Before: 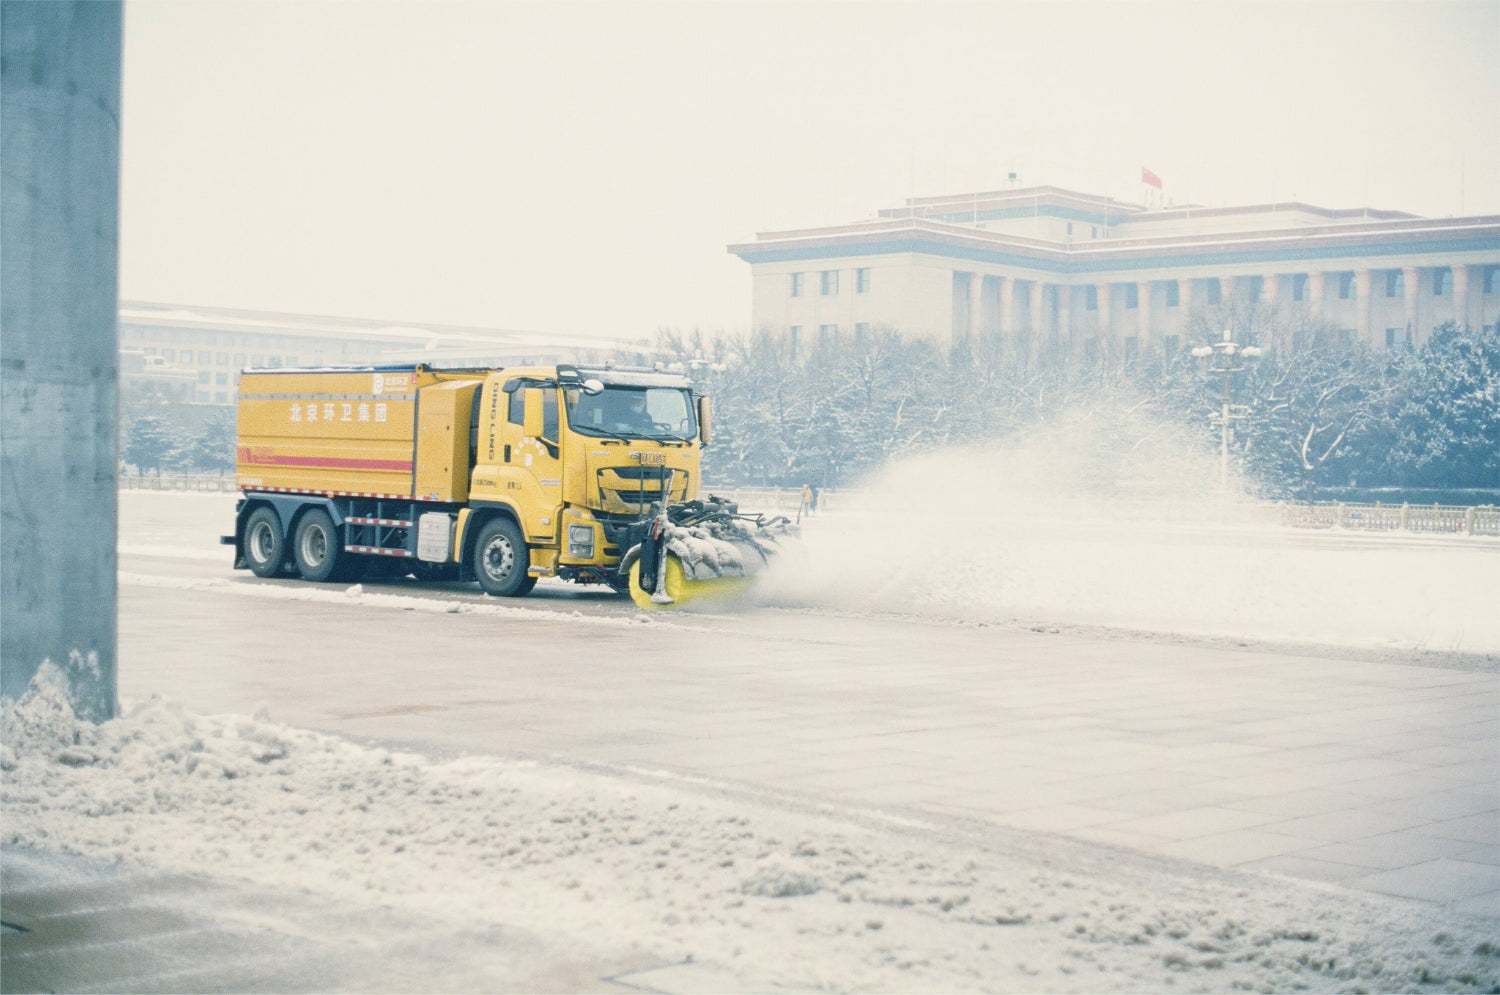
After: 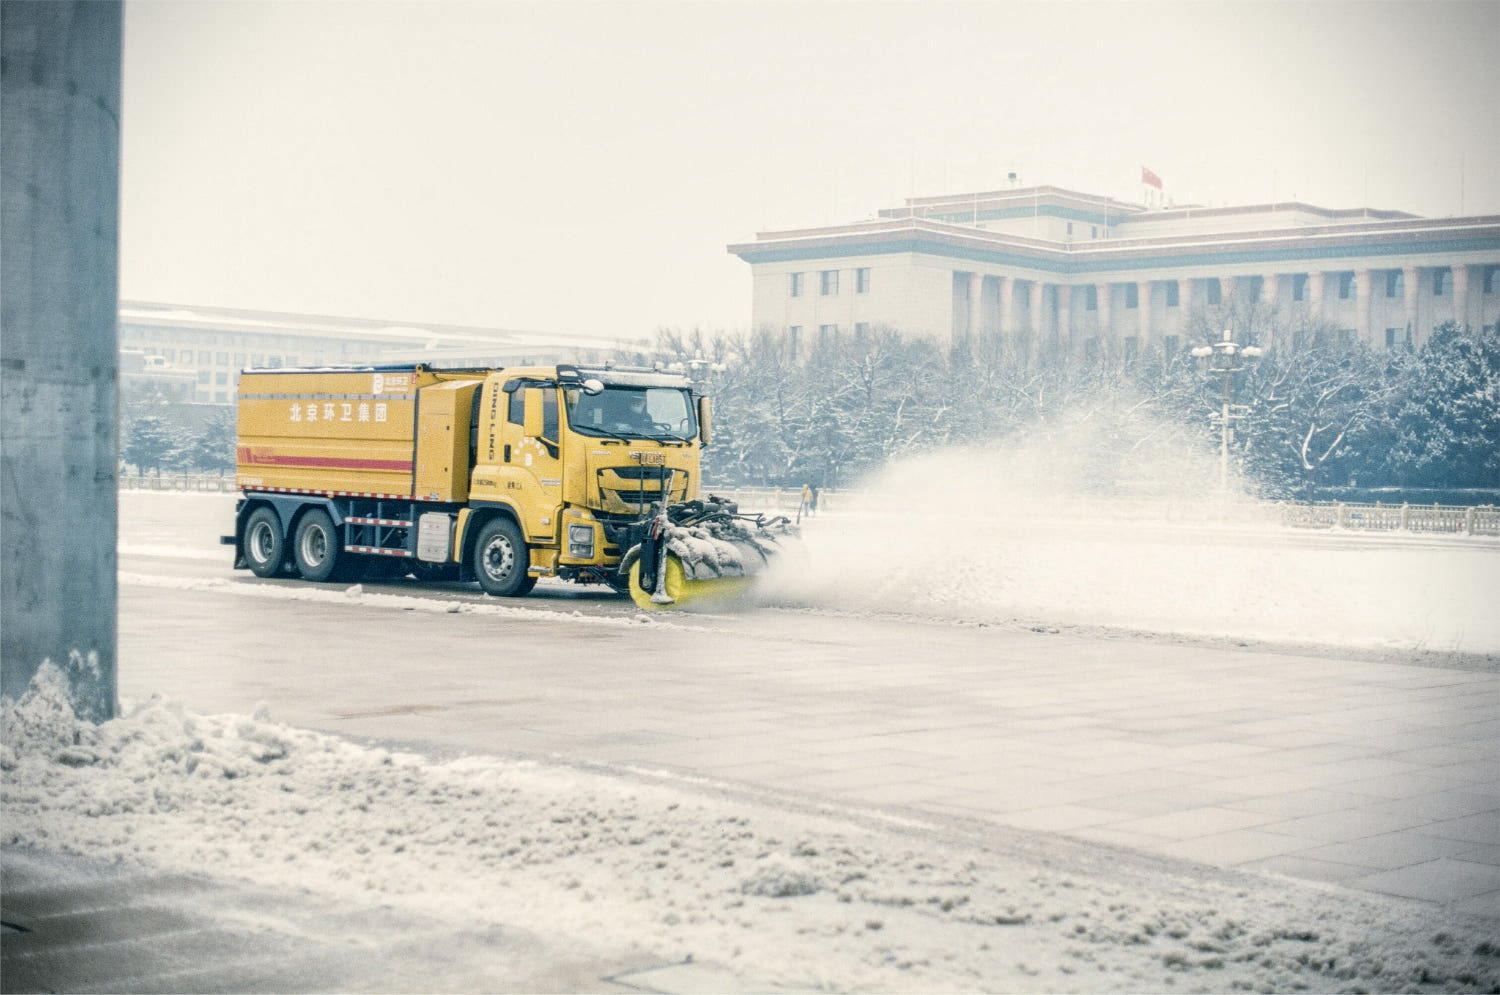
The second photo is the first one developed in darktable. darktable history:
local contrast: highlights 20%, detail 150%
vignetting: dithering 8-bit output, unbound false
